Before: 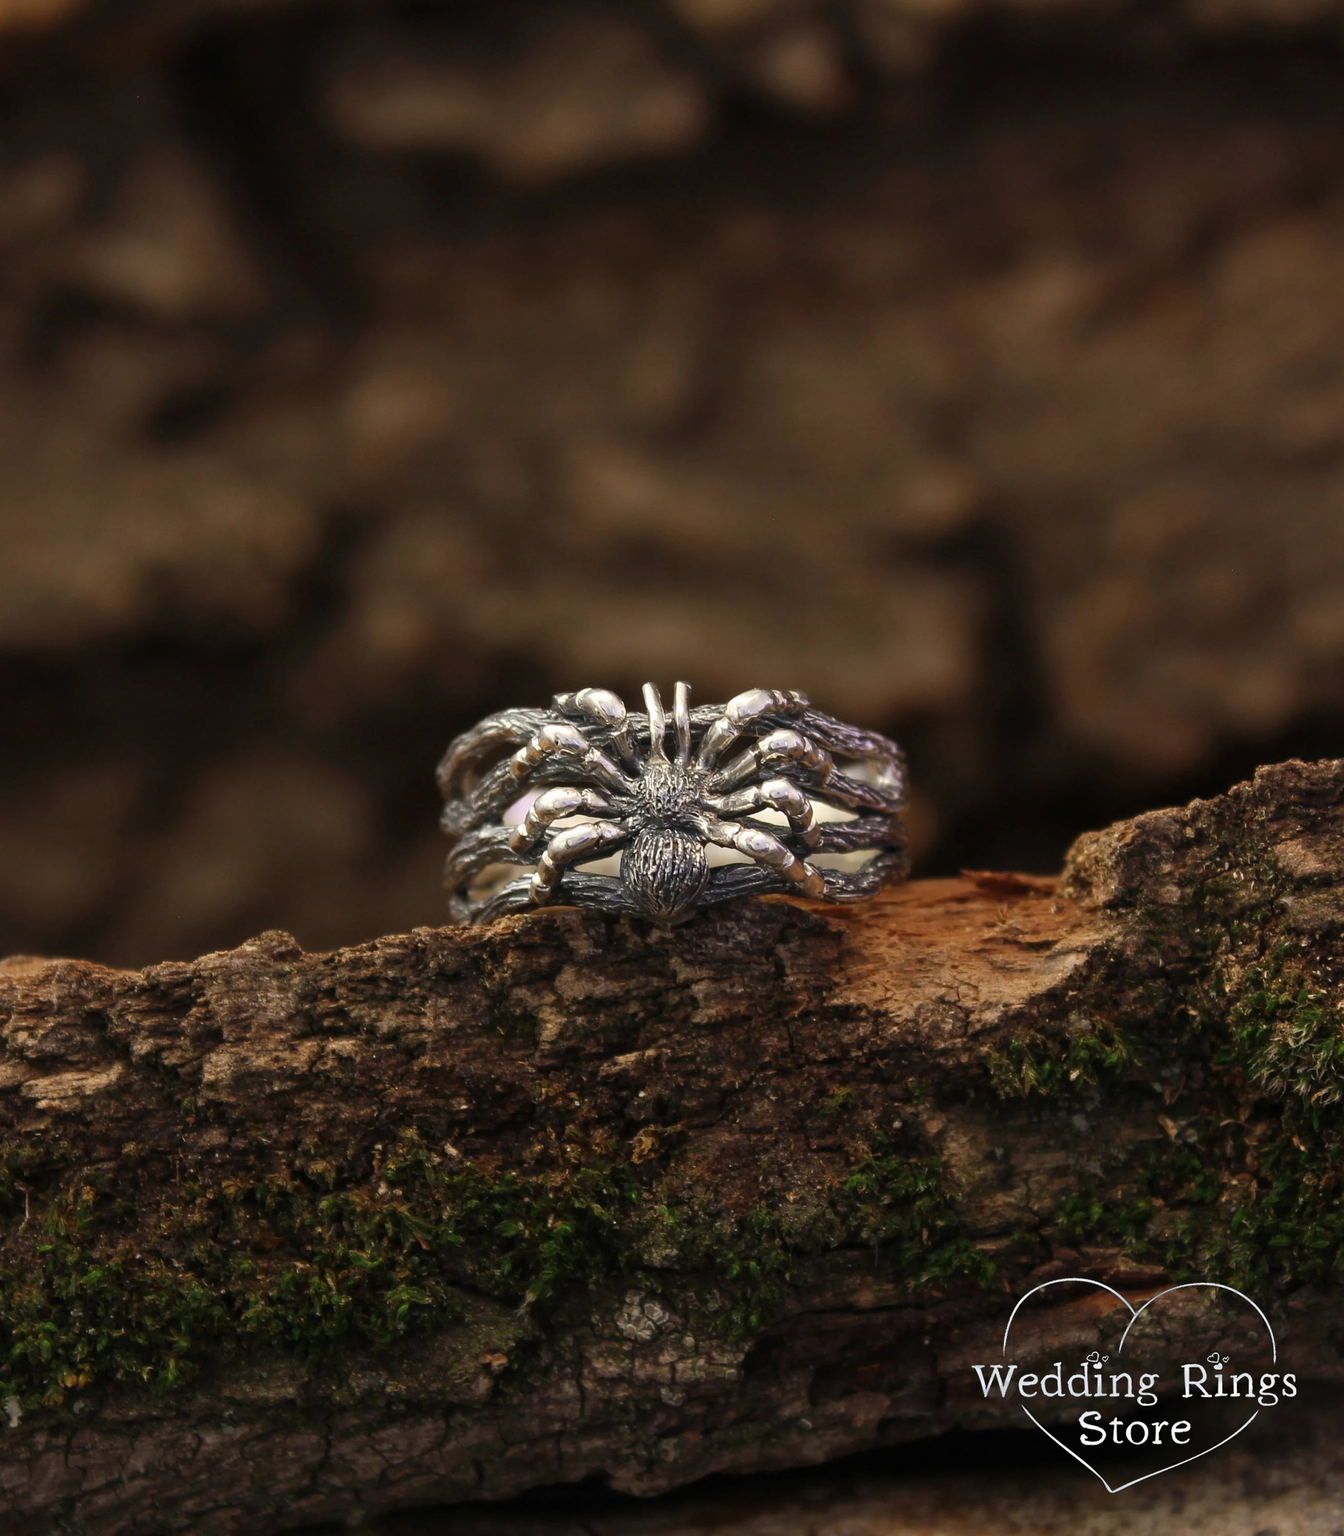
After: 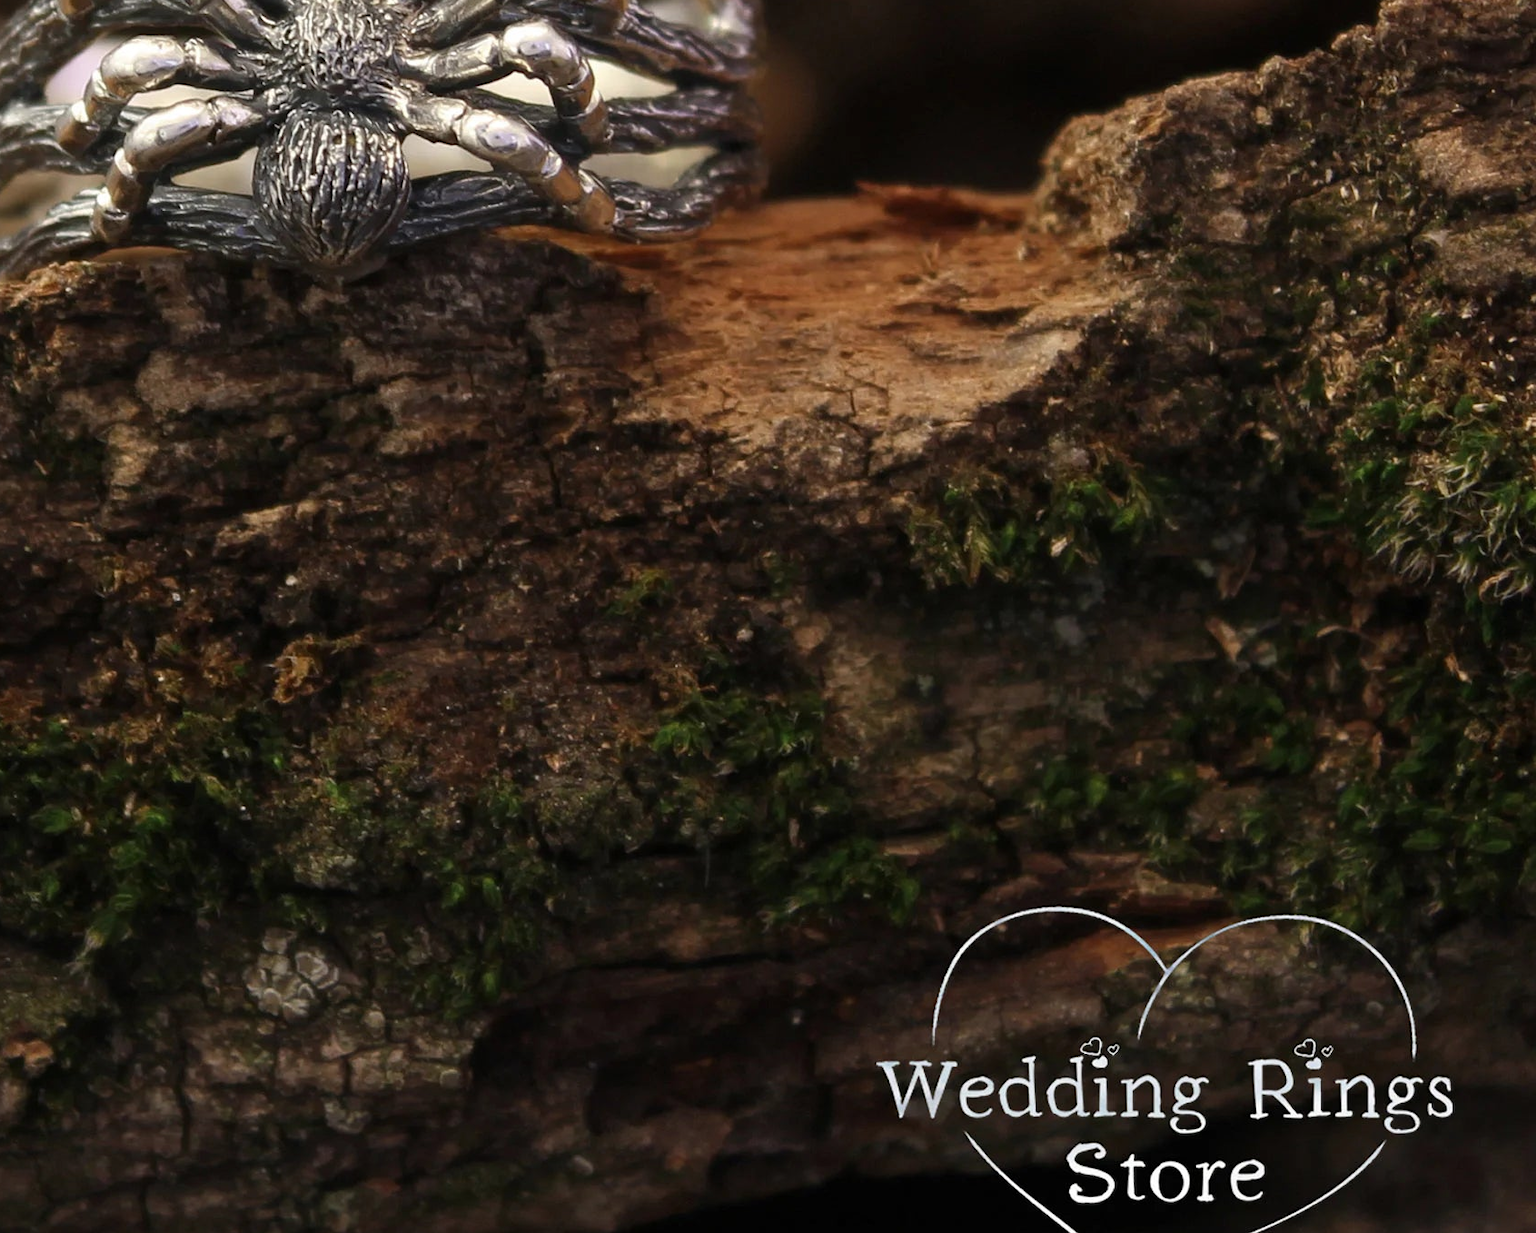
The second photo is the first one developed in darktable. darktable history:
crop and rotate: left 35.56%, top 49.934%, bottom 4.785%
contrast brightness saturation: saturation -0.042
